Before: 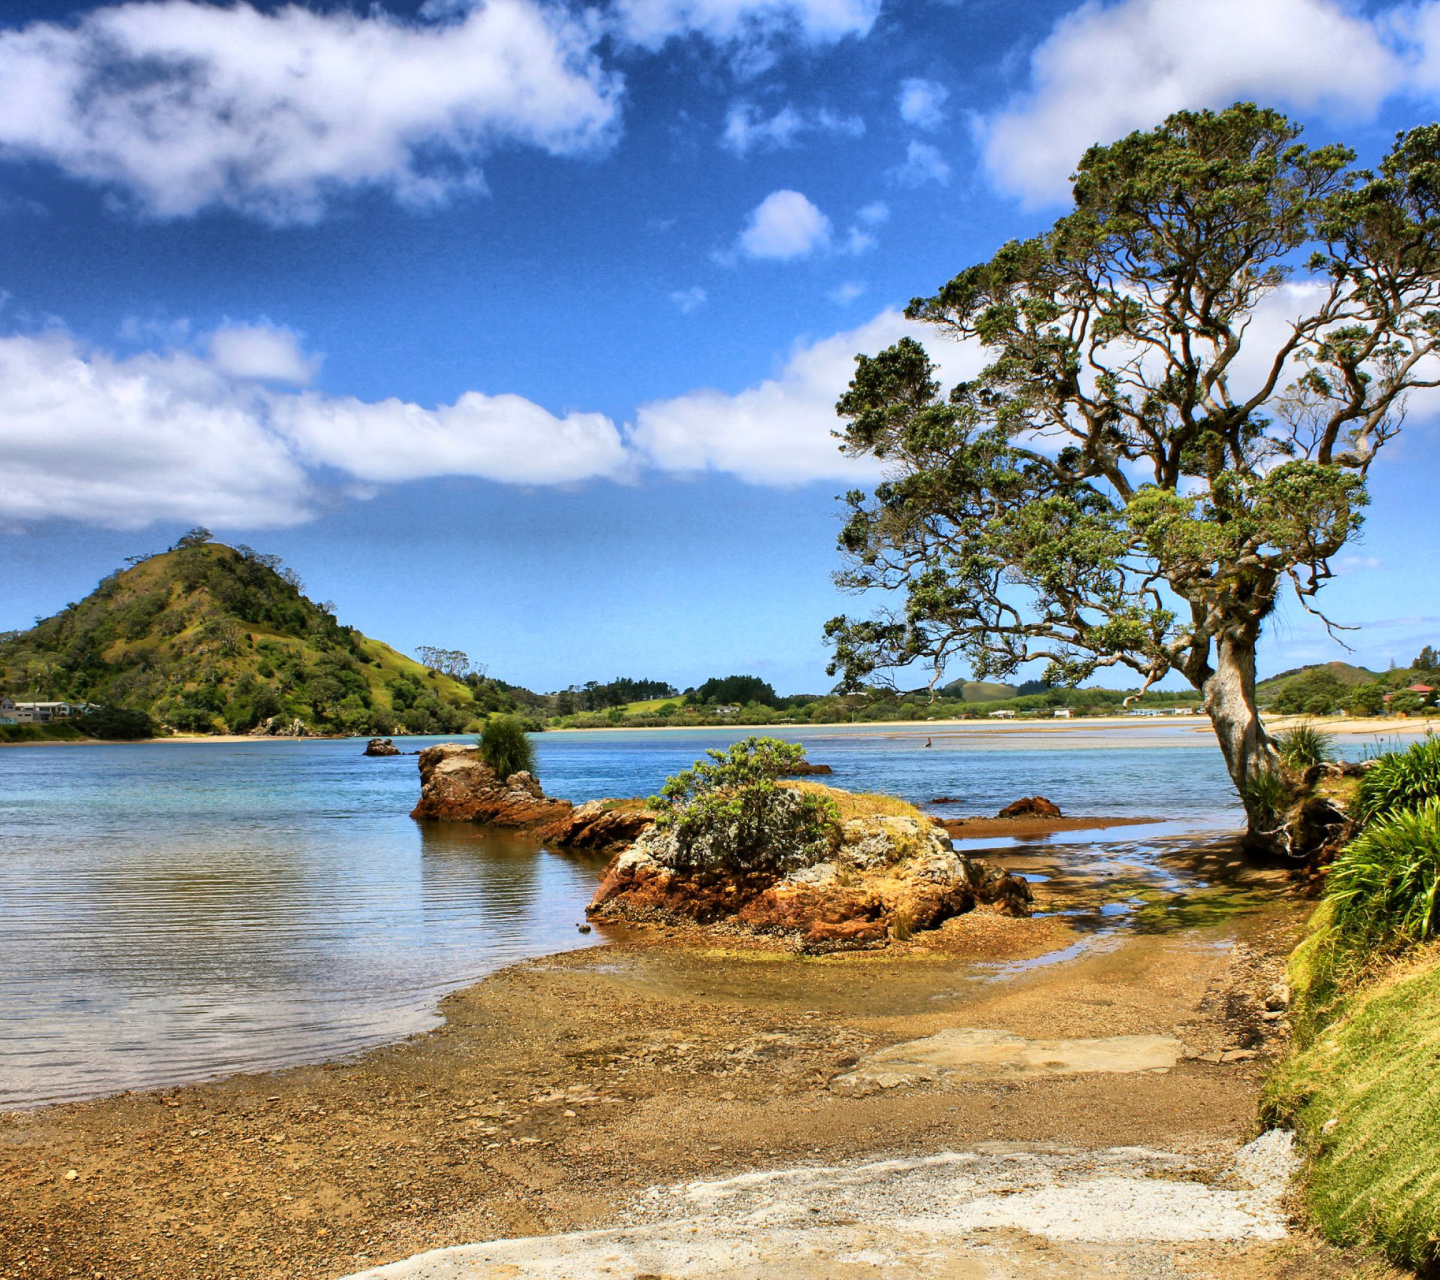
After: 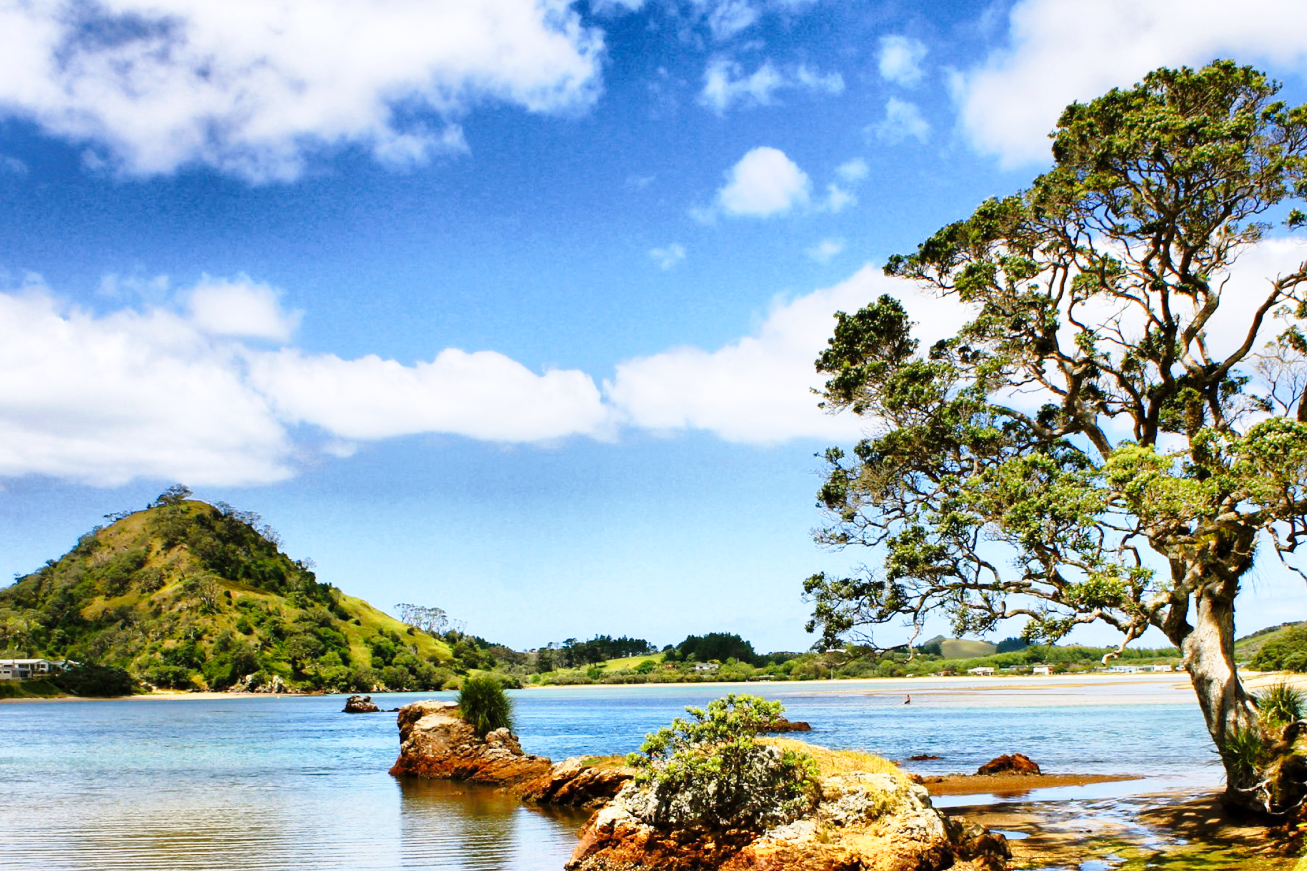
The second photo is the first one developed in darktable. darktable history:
crop: left 1.525%, top 3.416%, right 7.704%, bottom 28.478%
base curve: curves: ch0 [(0, 0) (0.028, 0.03) (0.121, 0.232) (0.46, 0.748) (0.859, 0.968) (1, 1)], preserve colors none
